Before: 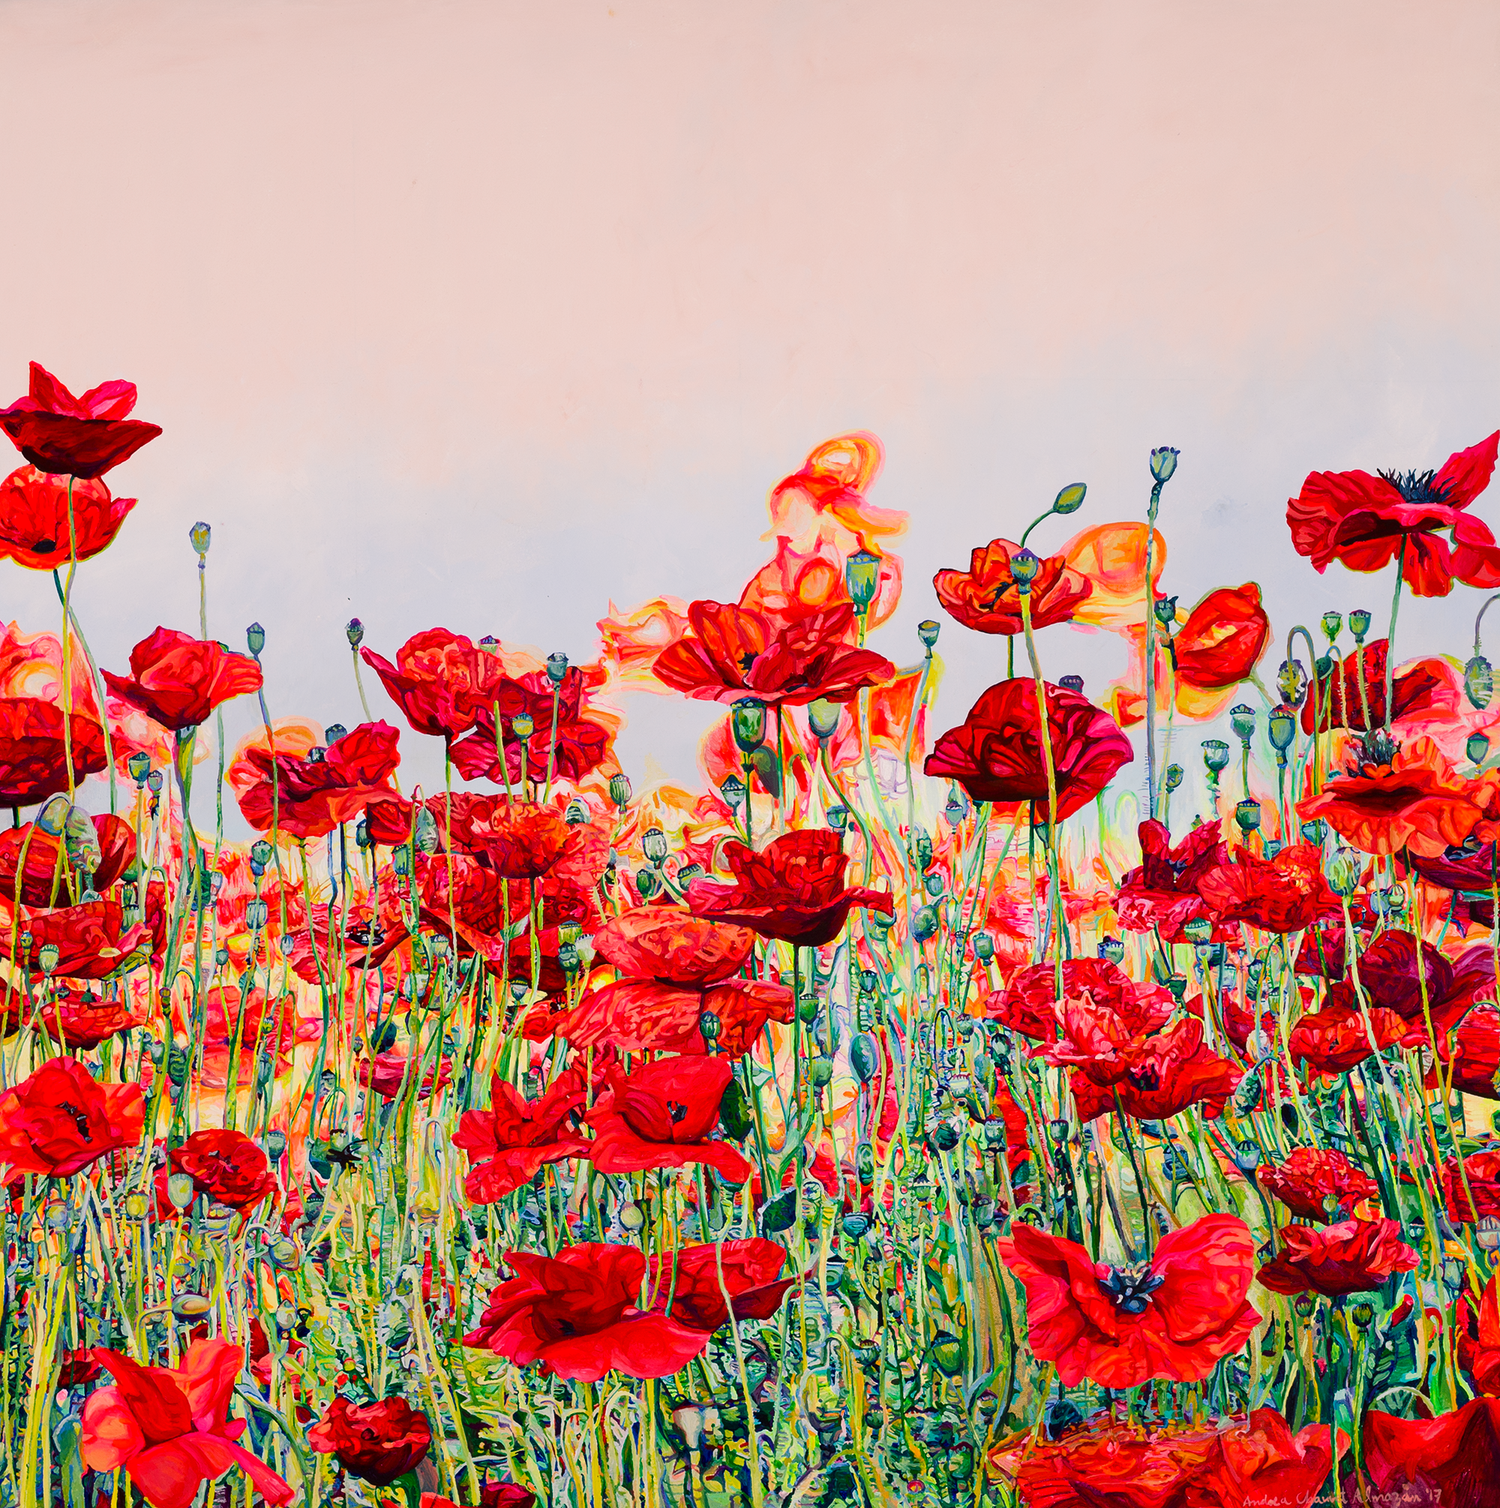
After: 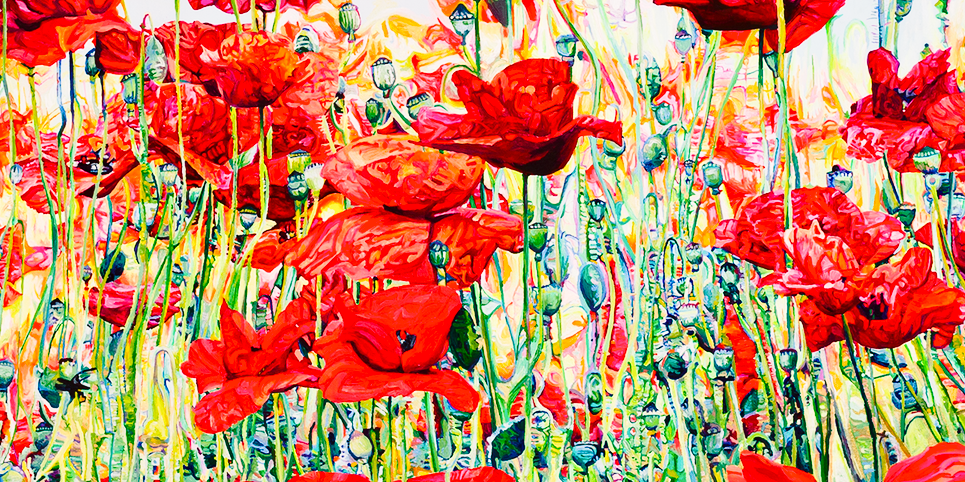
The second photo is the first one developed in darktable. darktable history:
base curve: curves: ch0 [(0, 0) (0.028, 0.03) (0.121, 0.232) (0.46, 0.748) (0.859, 0.968) (1, 1)], preserve colors none
crop: left 18.091%, top 51.13%, right 17.525%, bottom 16.85%
